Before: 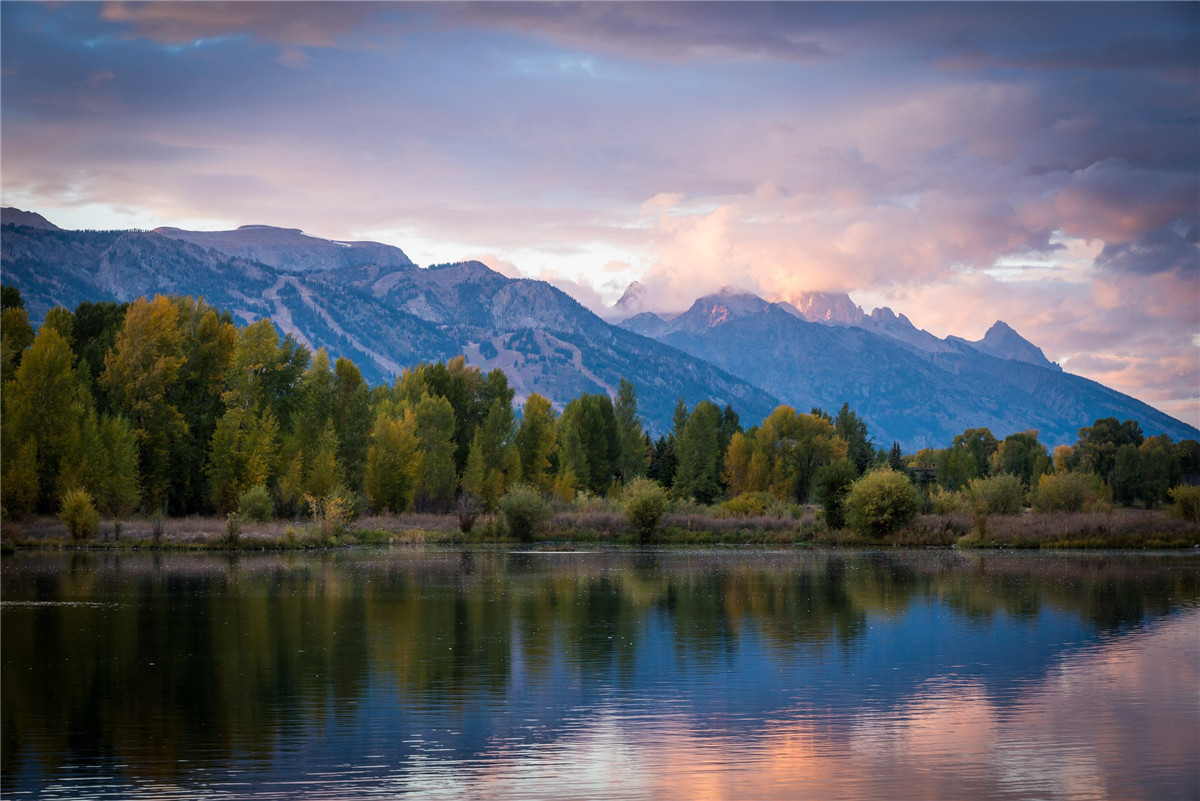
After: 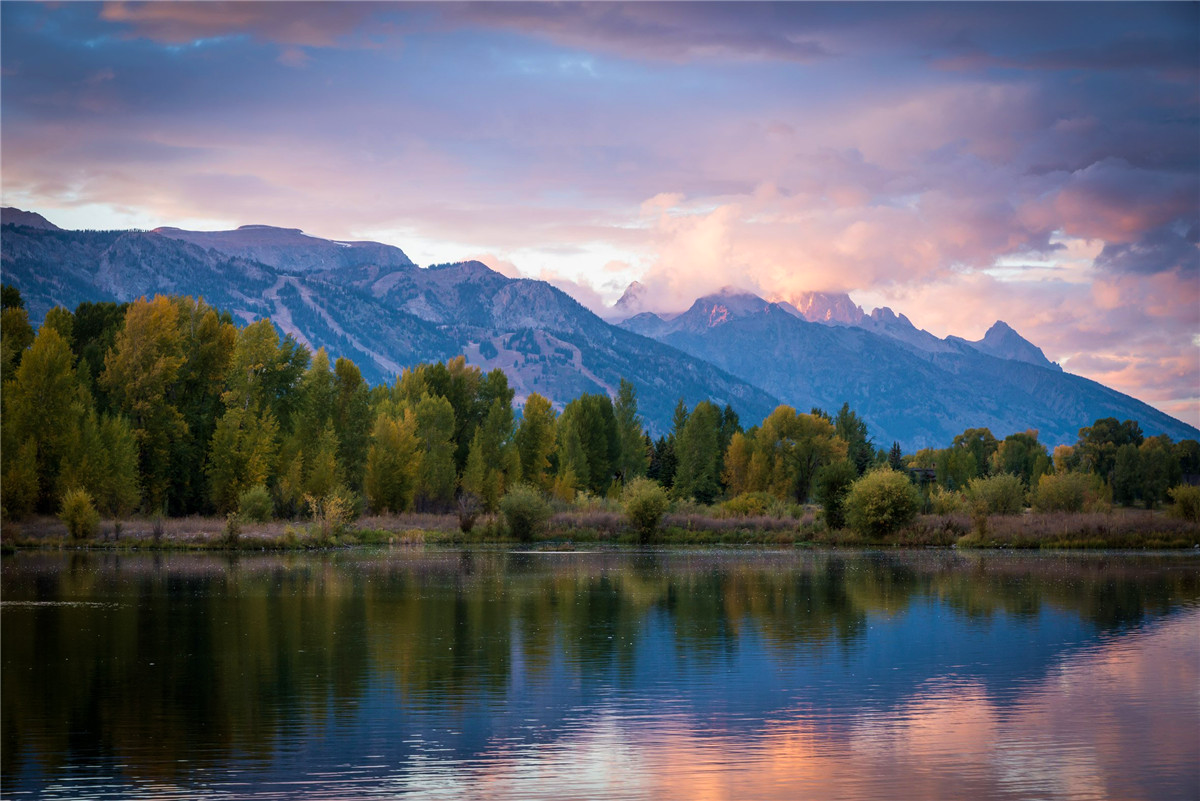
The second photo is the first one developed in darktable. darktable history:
velvia: on, module defaults
white balance: emerald 1
